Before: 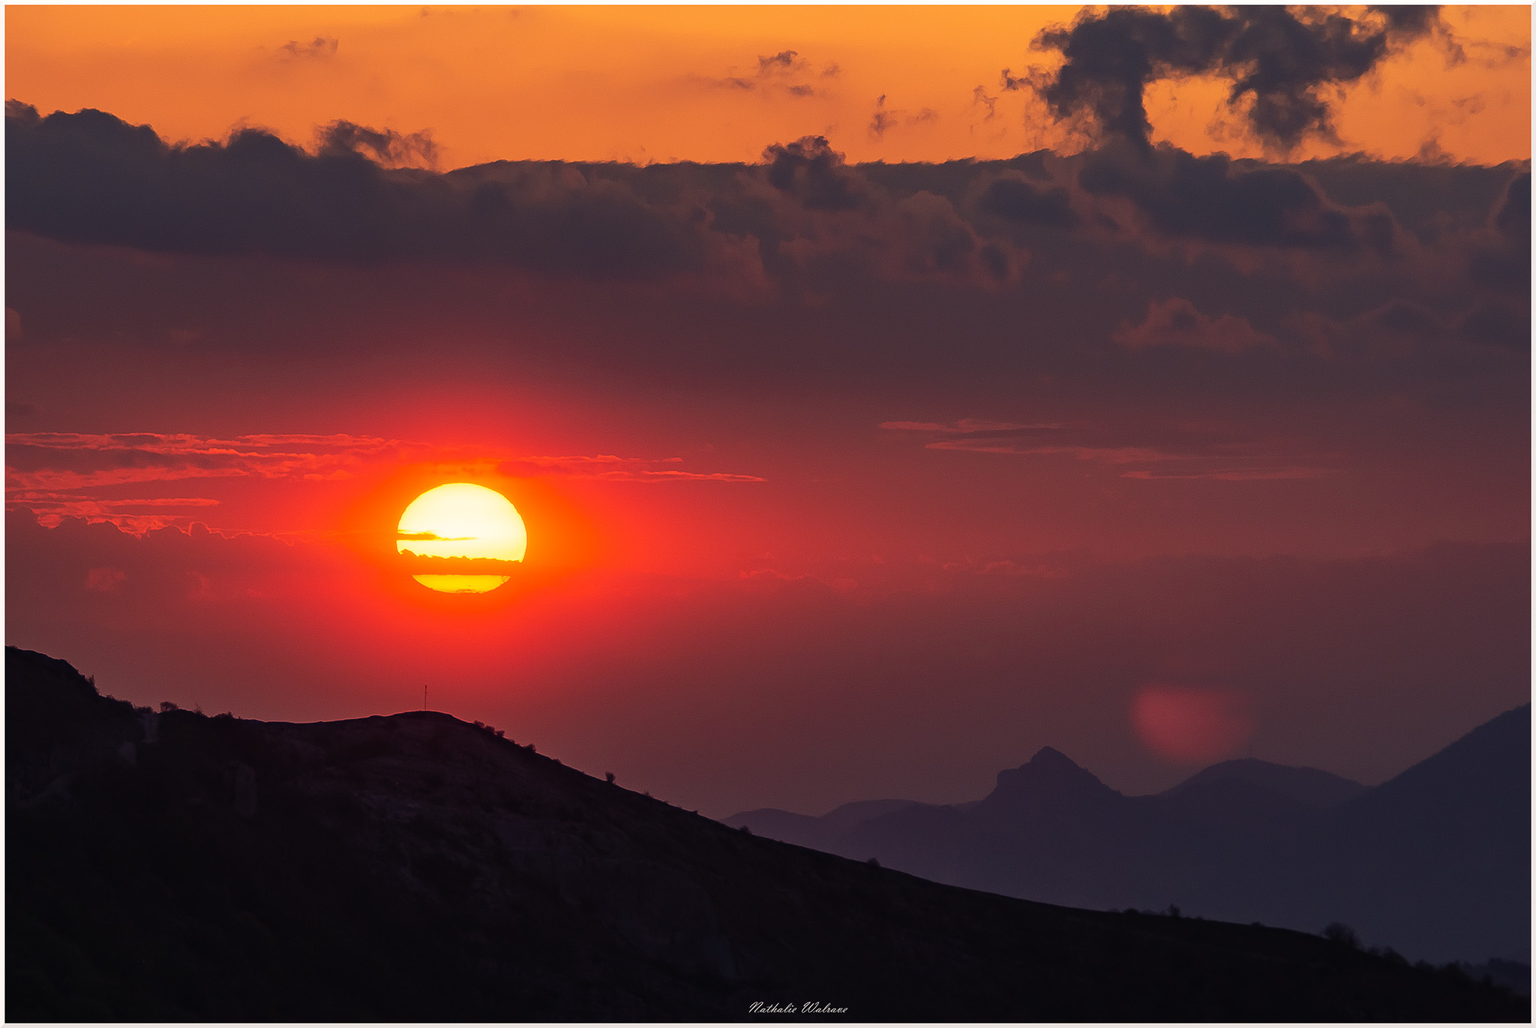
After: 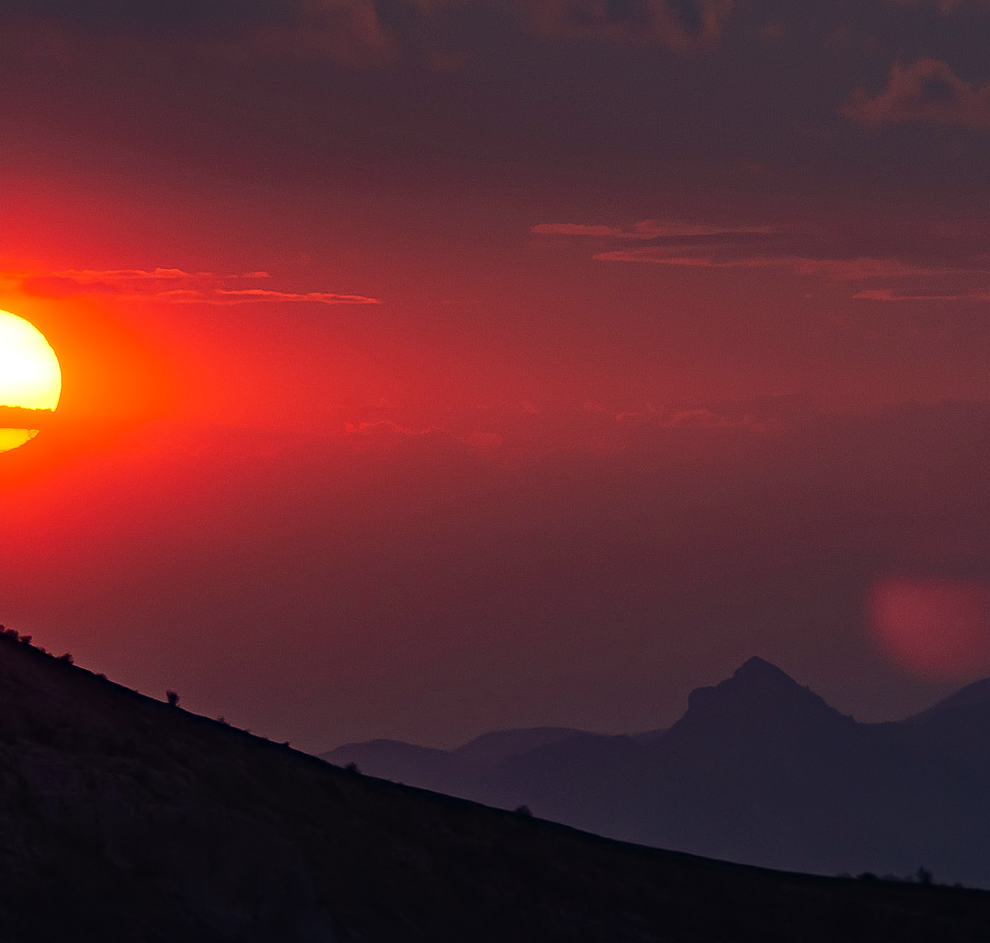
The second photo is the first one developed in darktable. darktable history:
exposure: compensate highlight preservation false
haze removal: compatibility mode true, adaptive false
crop: left 31.321%, top 24.741%, right 20.312%, bottom 6.363%
